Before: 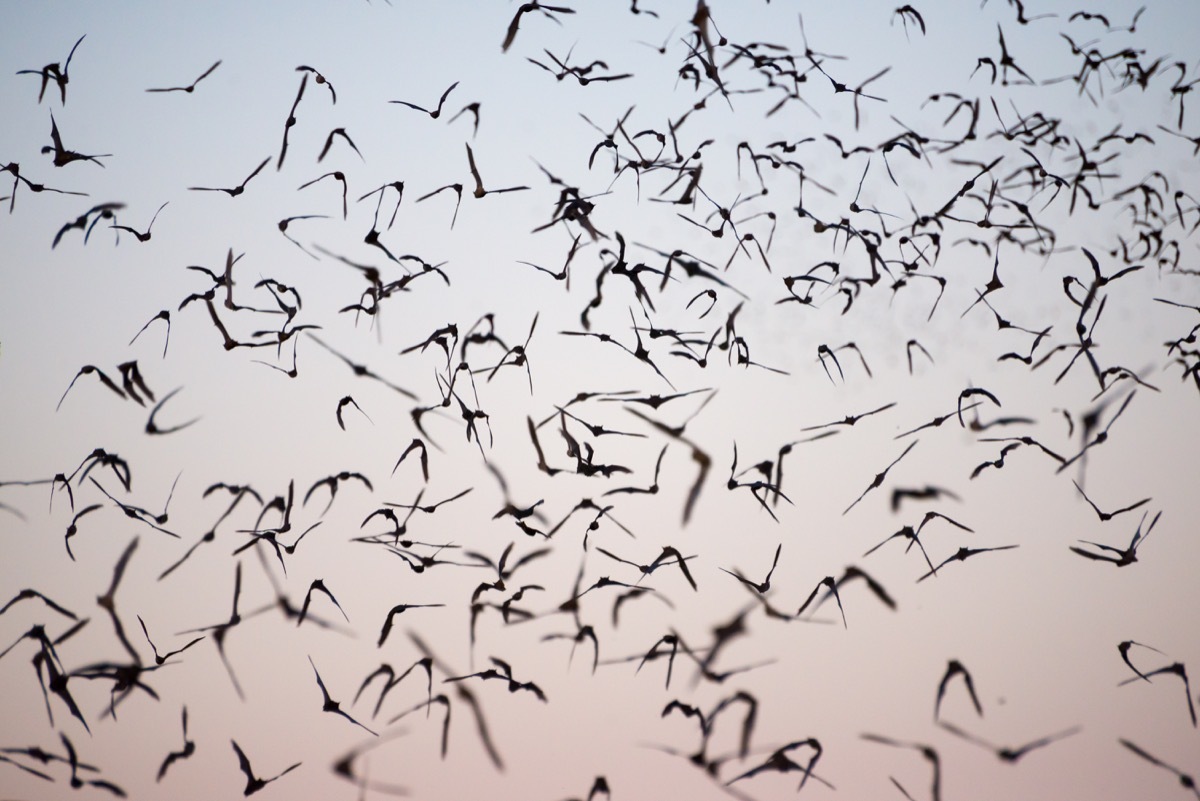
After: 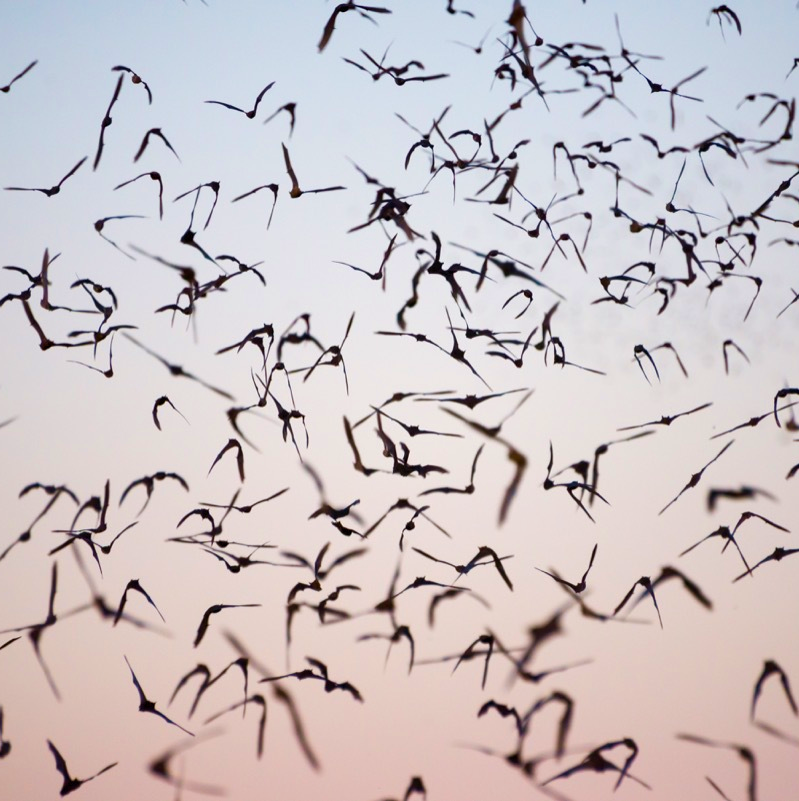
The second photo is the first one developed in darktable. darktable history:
crop and rotate: left 15.37%, right 17.965%
color balance rgb: linear chroma grading › global chroma 8.547%, perceptual saturation grading › global saturation 23.903%, perceptual saturation grading › highlights -24.015%, perceptual saturation grading › mid-tones 23.757%, perceptual saturation grading › shadows 38.941%
velvia: on, module defaults
